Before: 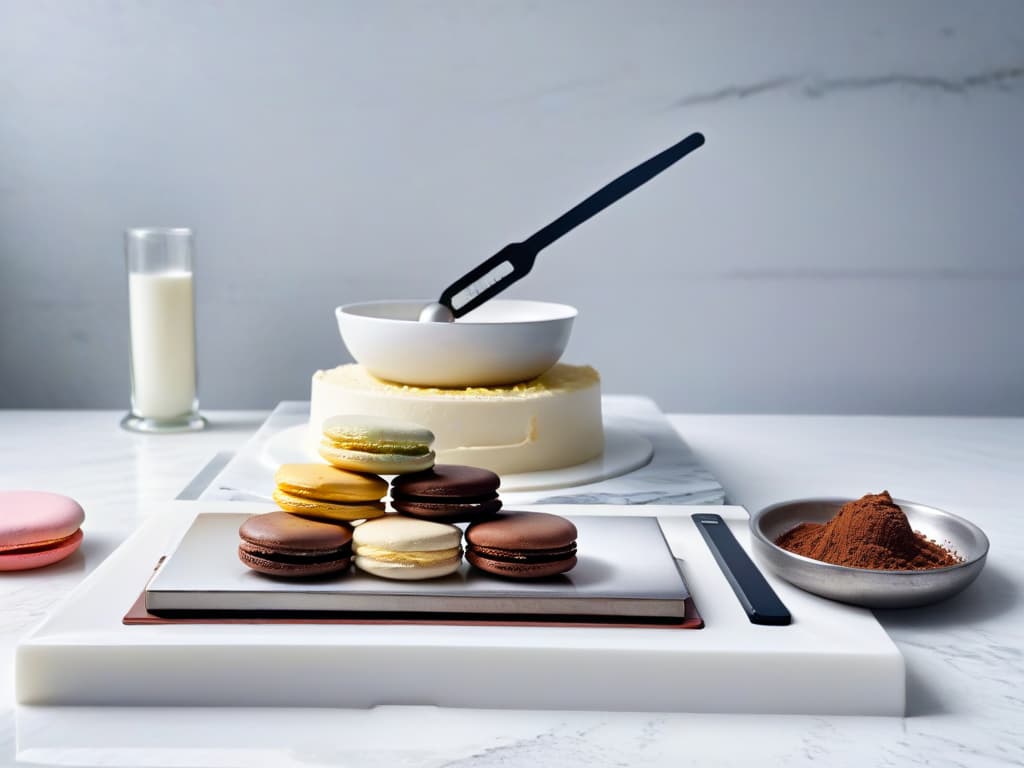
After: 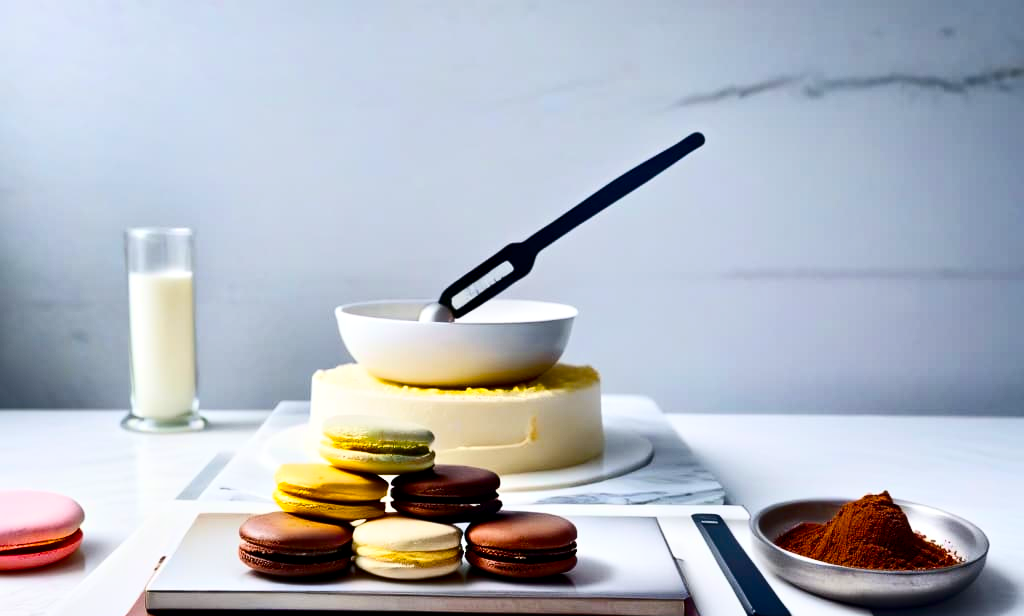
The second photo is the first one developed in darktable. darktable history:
local contrast: mode bilateral grid, contrast 28, coarseness 15, detail 116%, midtone range 0.2
color balance rgb: perceptual saturation grading › global saturation 36.433%, perceptual saturation grading › shadows 35.478%, global vibrance 20.615%
crop: bottom 19.671%
contrast brightness saturation: contrast 0.28
